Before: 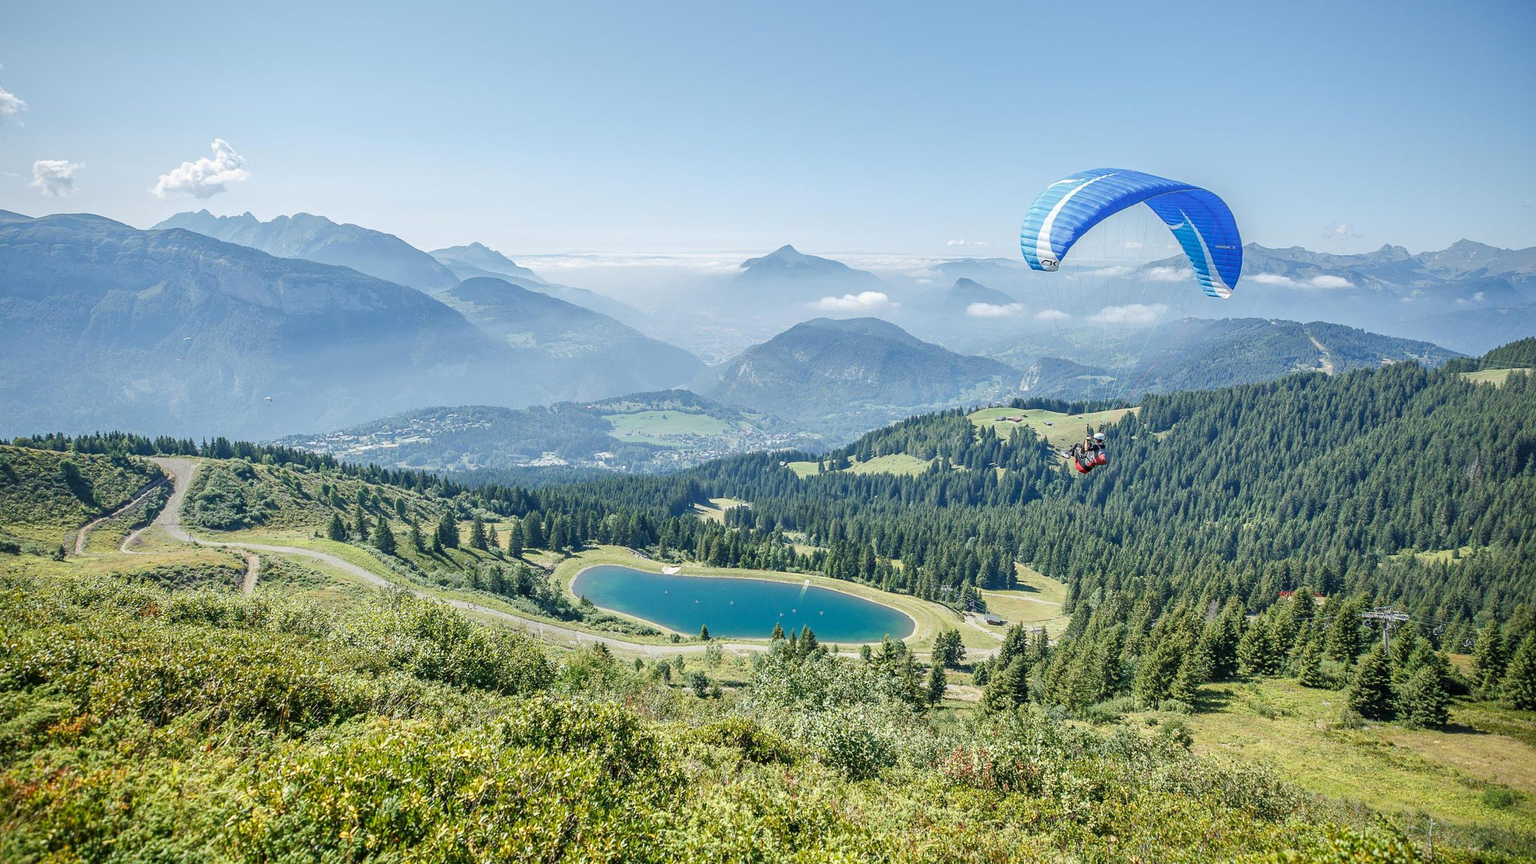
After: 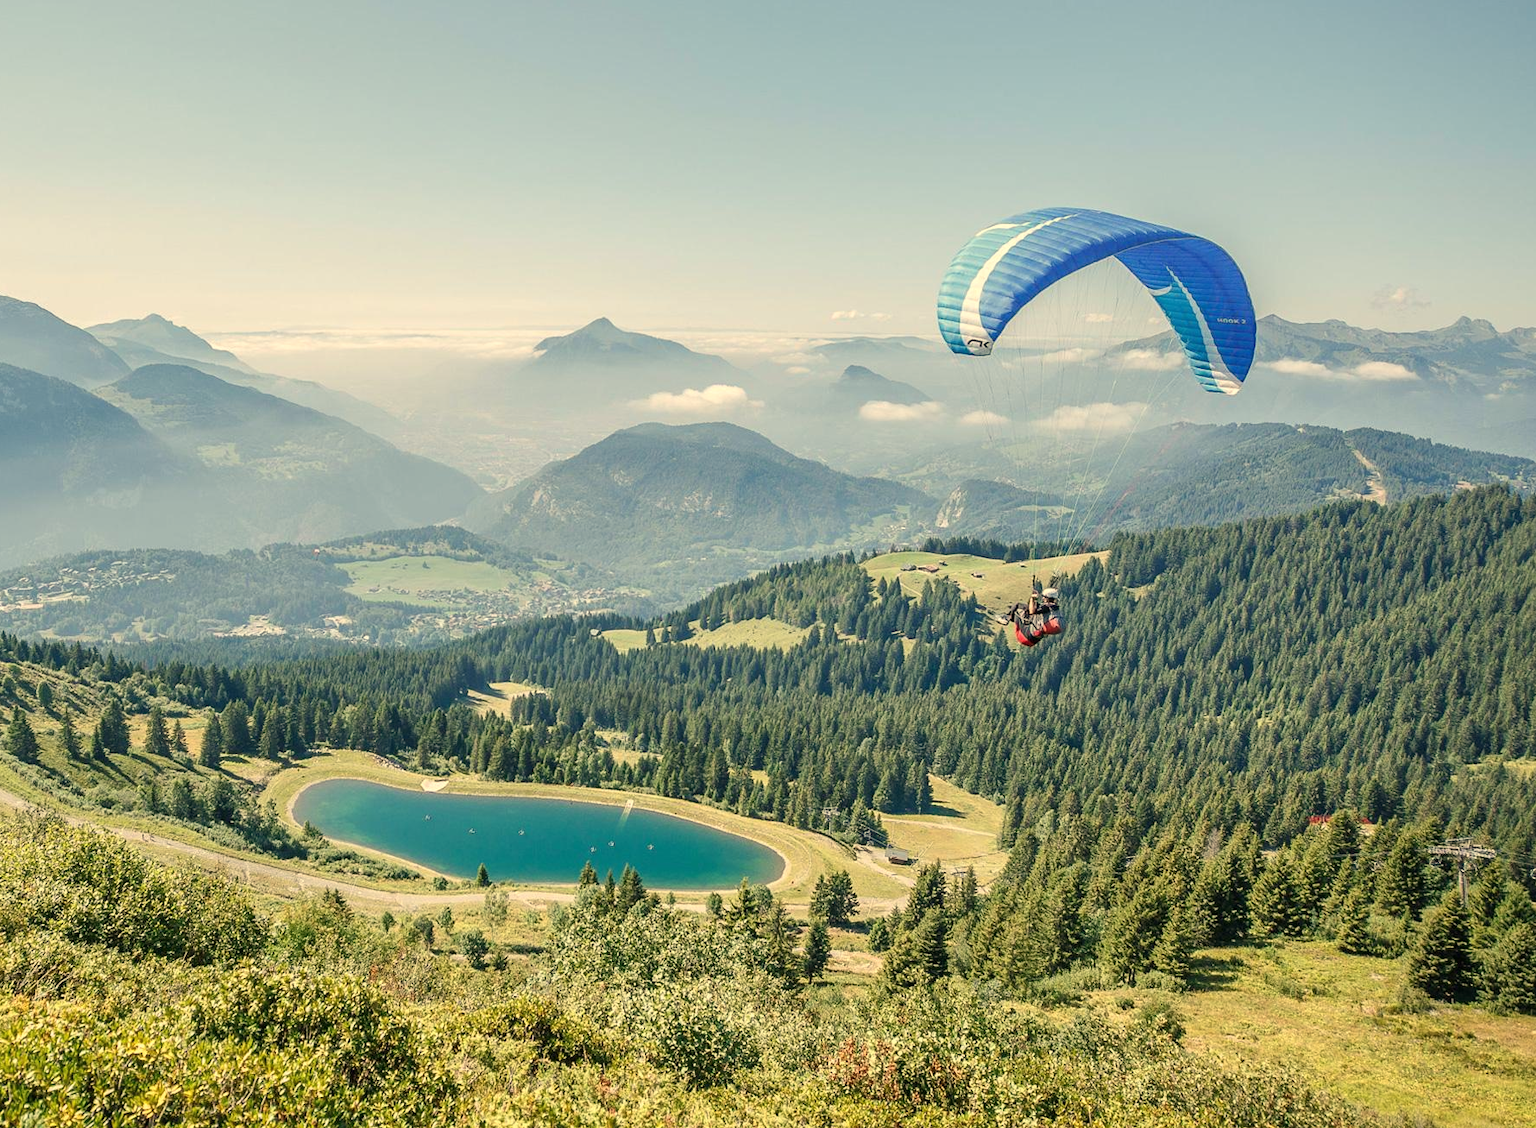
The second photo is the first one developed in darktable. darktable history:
white balance: red 1.123, blue 0.83
crop and rotate: left 24.034%, top 2.838%, right 6.406%, bottom 6.299%
